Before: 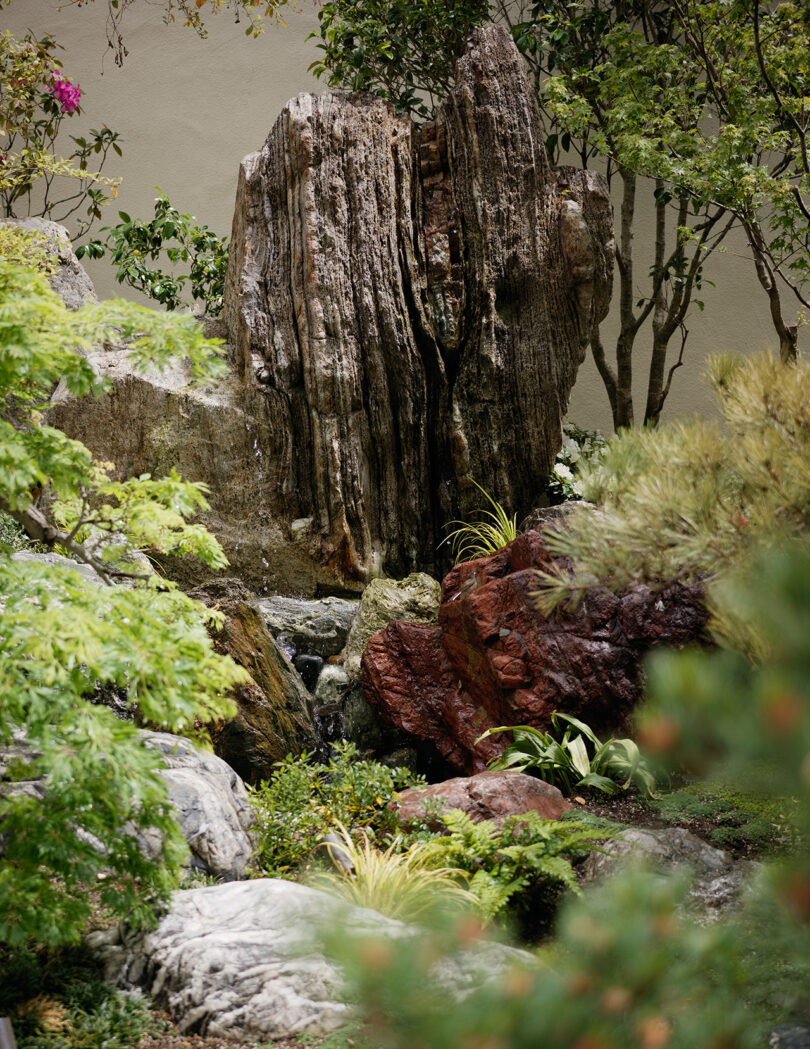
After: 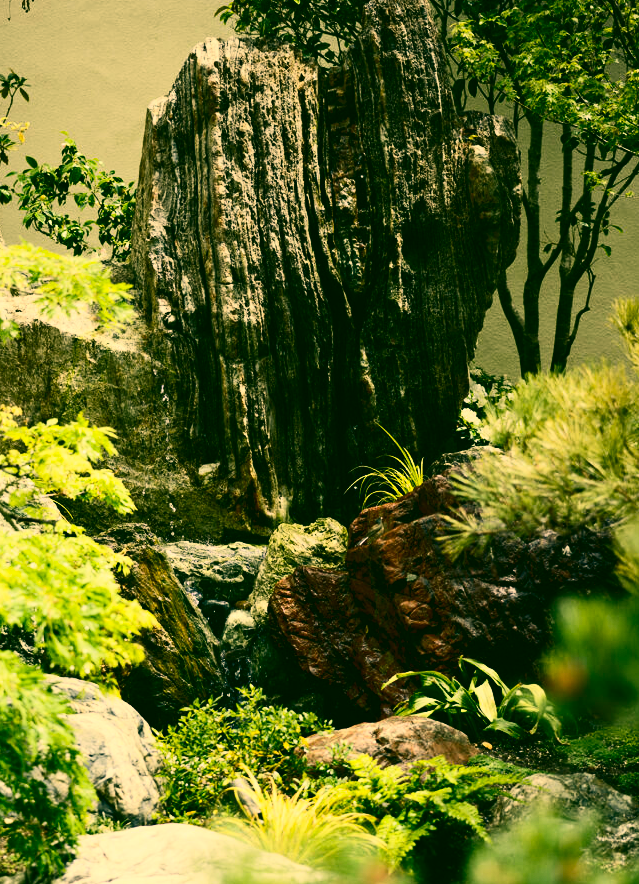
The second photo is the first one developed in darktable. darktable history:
contrast brightness saturation: contrast 0.405, brightness 0.101, saturation 0.211
crop: left 11.488%, top 5.249%, right 9.586%, bottom 10.431%
color correction: highlights a* 5.63, highlights b* 33.63, shadows a* -26.15, shadows b* 4.03
